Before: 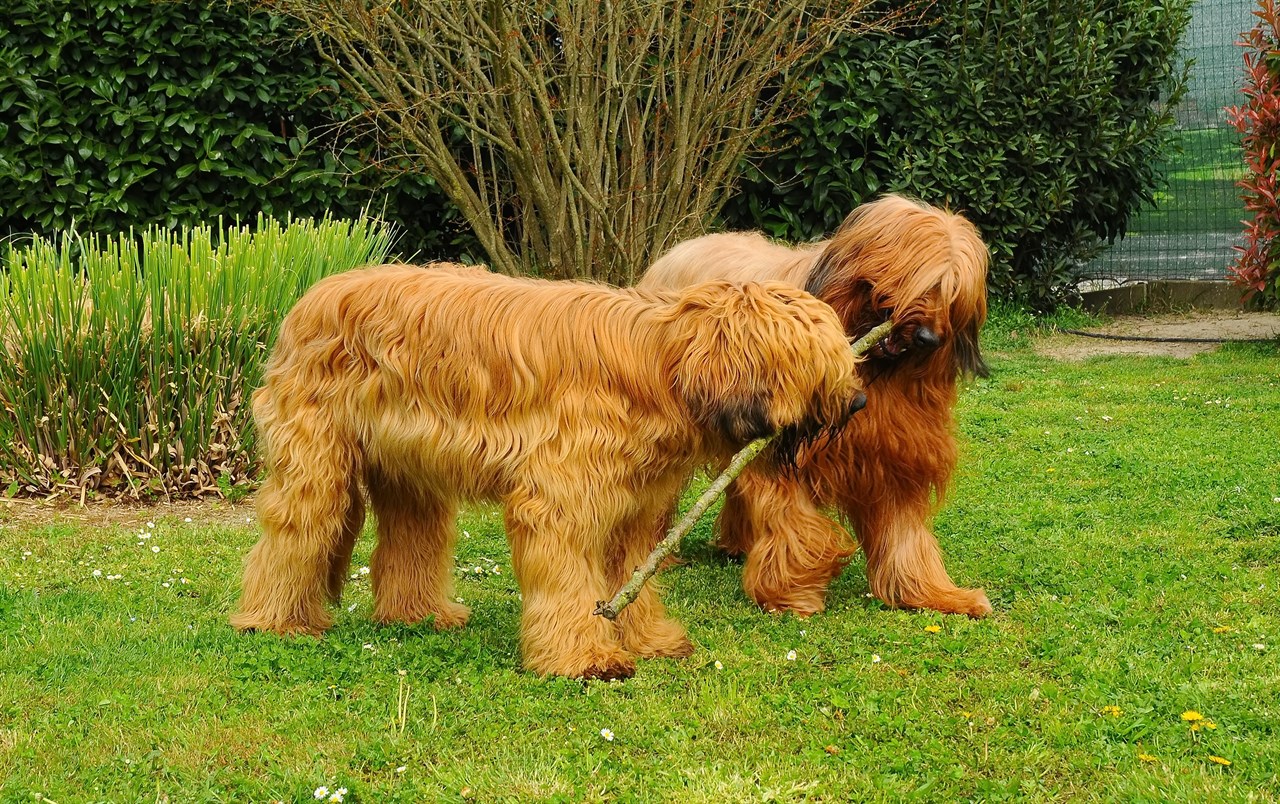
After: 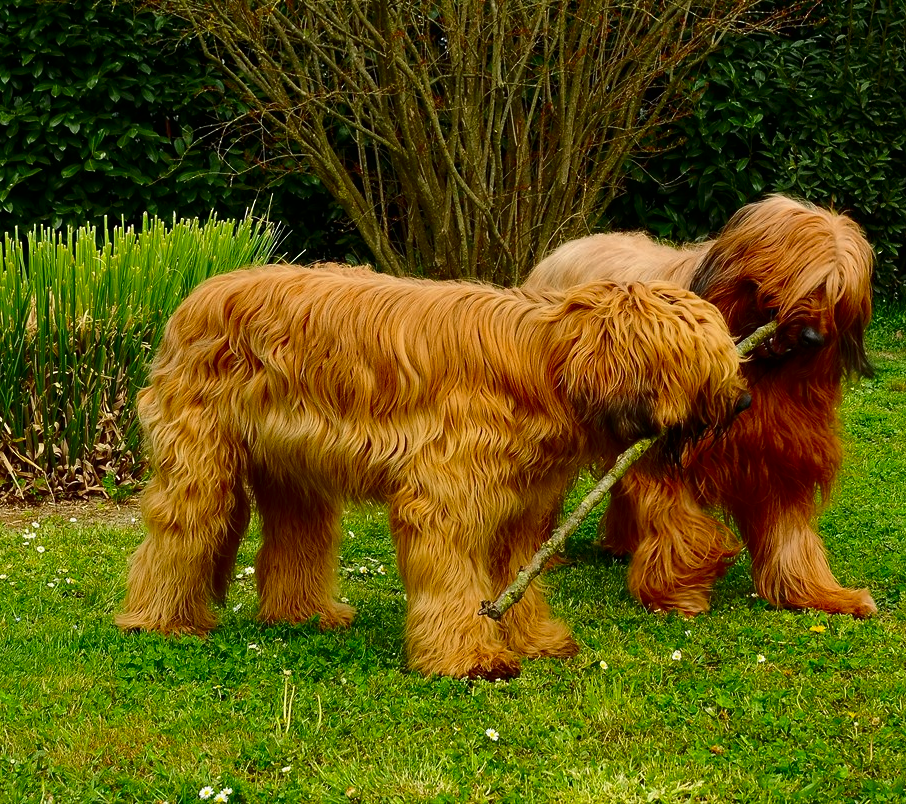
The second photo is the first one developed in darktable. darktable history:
crop and rotate: left 9.061%, right 20.142%
contrast brightness saturation: contrast 0.1, brightness -0.26, saturation 0.14
sharpen: radius 2.883, amount 0.868, threshold 47.523
